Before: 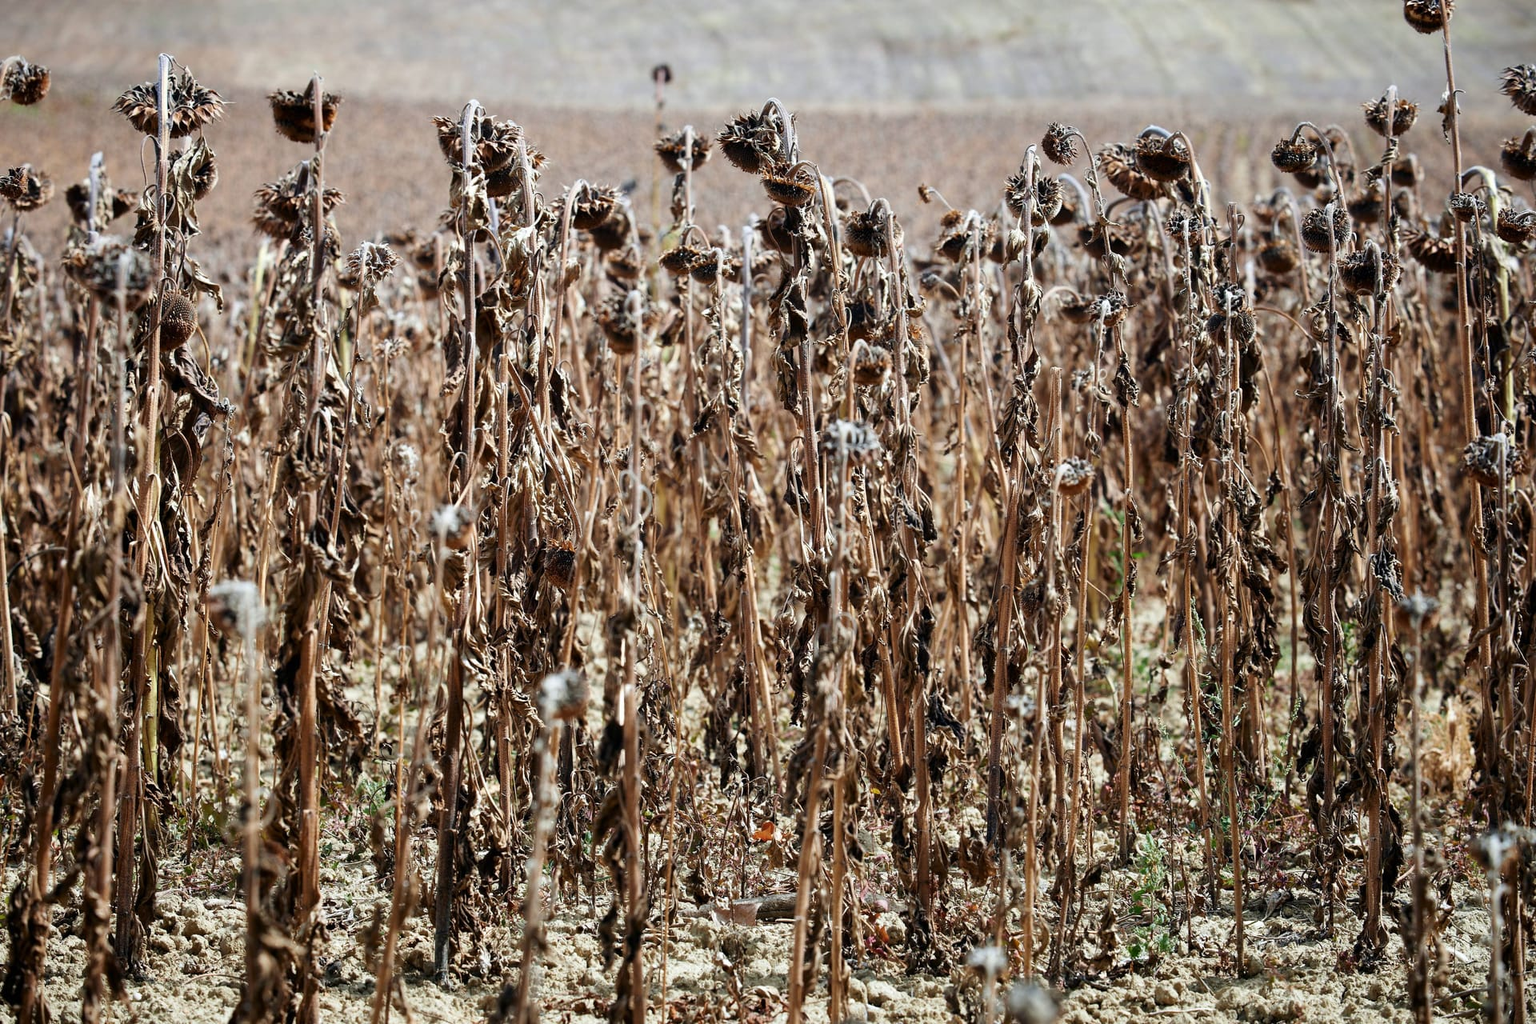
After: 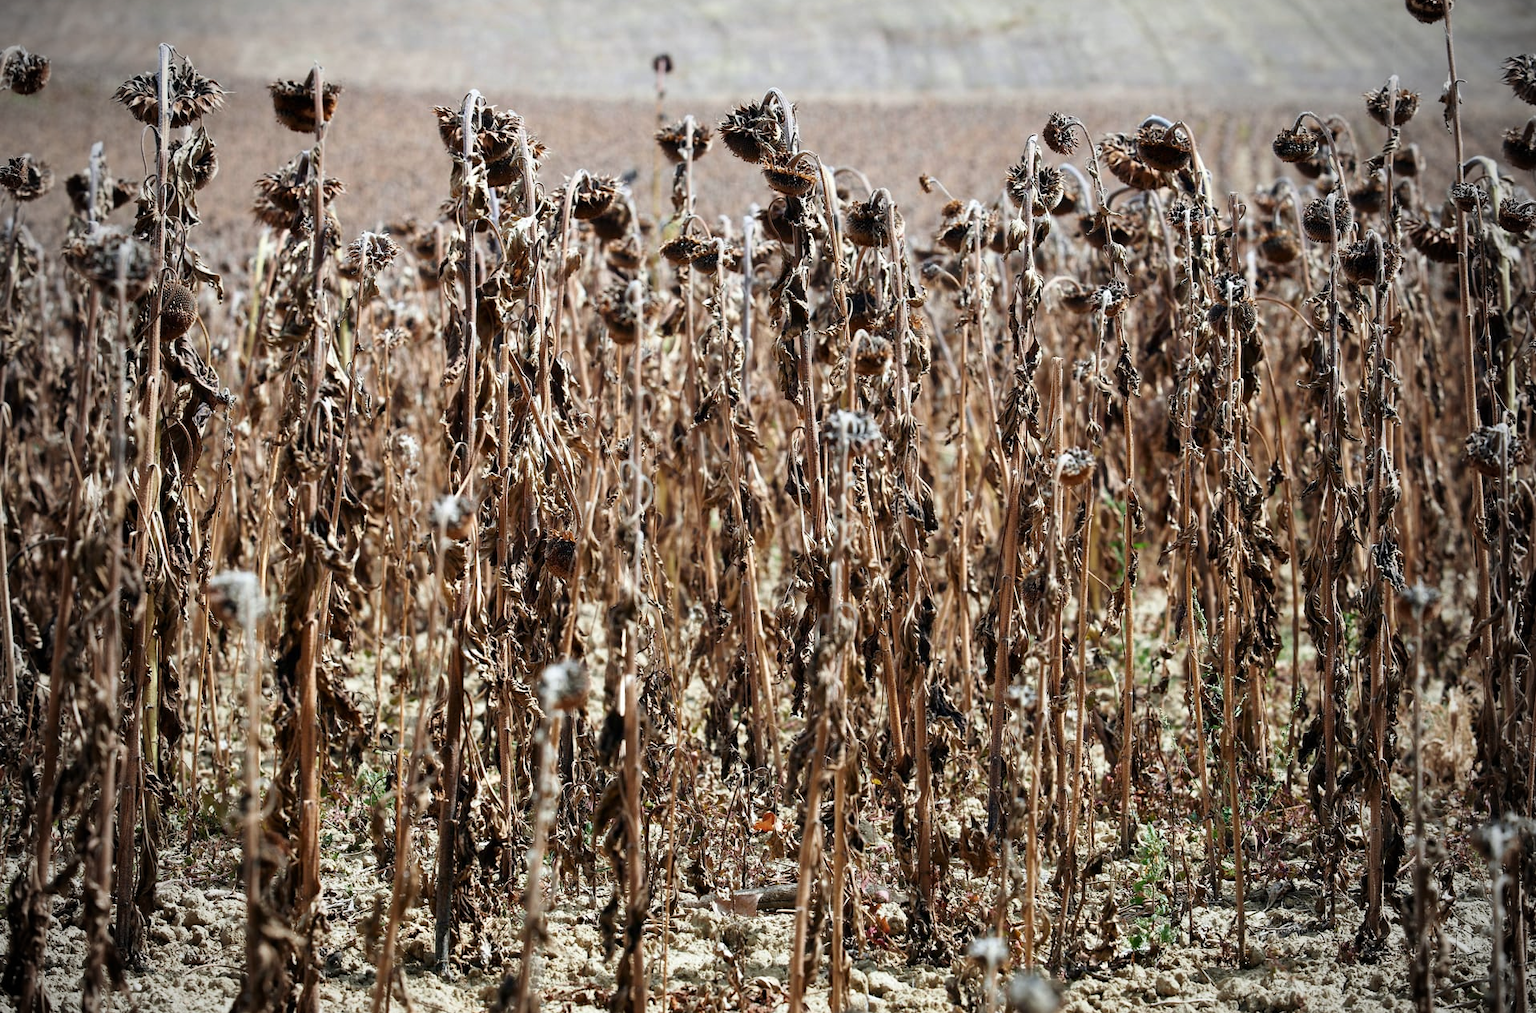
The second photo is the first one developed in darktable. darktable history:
shadows and highlights: shadows -1.23, highlights 38.79
vignetting: fall-off start 71.45%
crop: top 1.048%, right 0.061%
